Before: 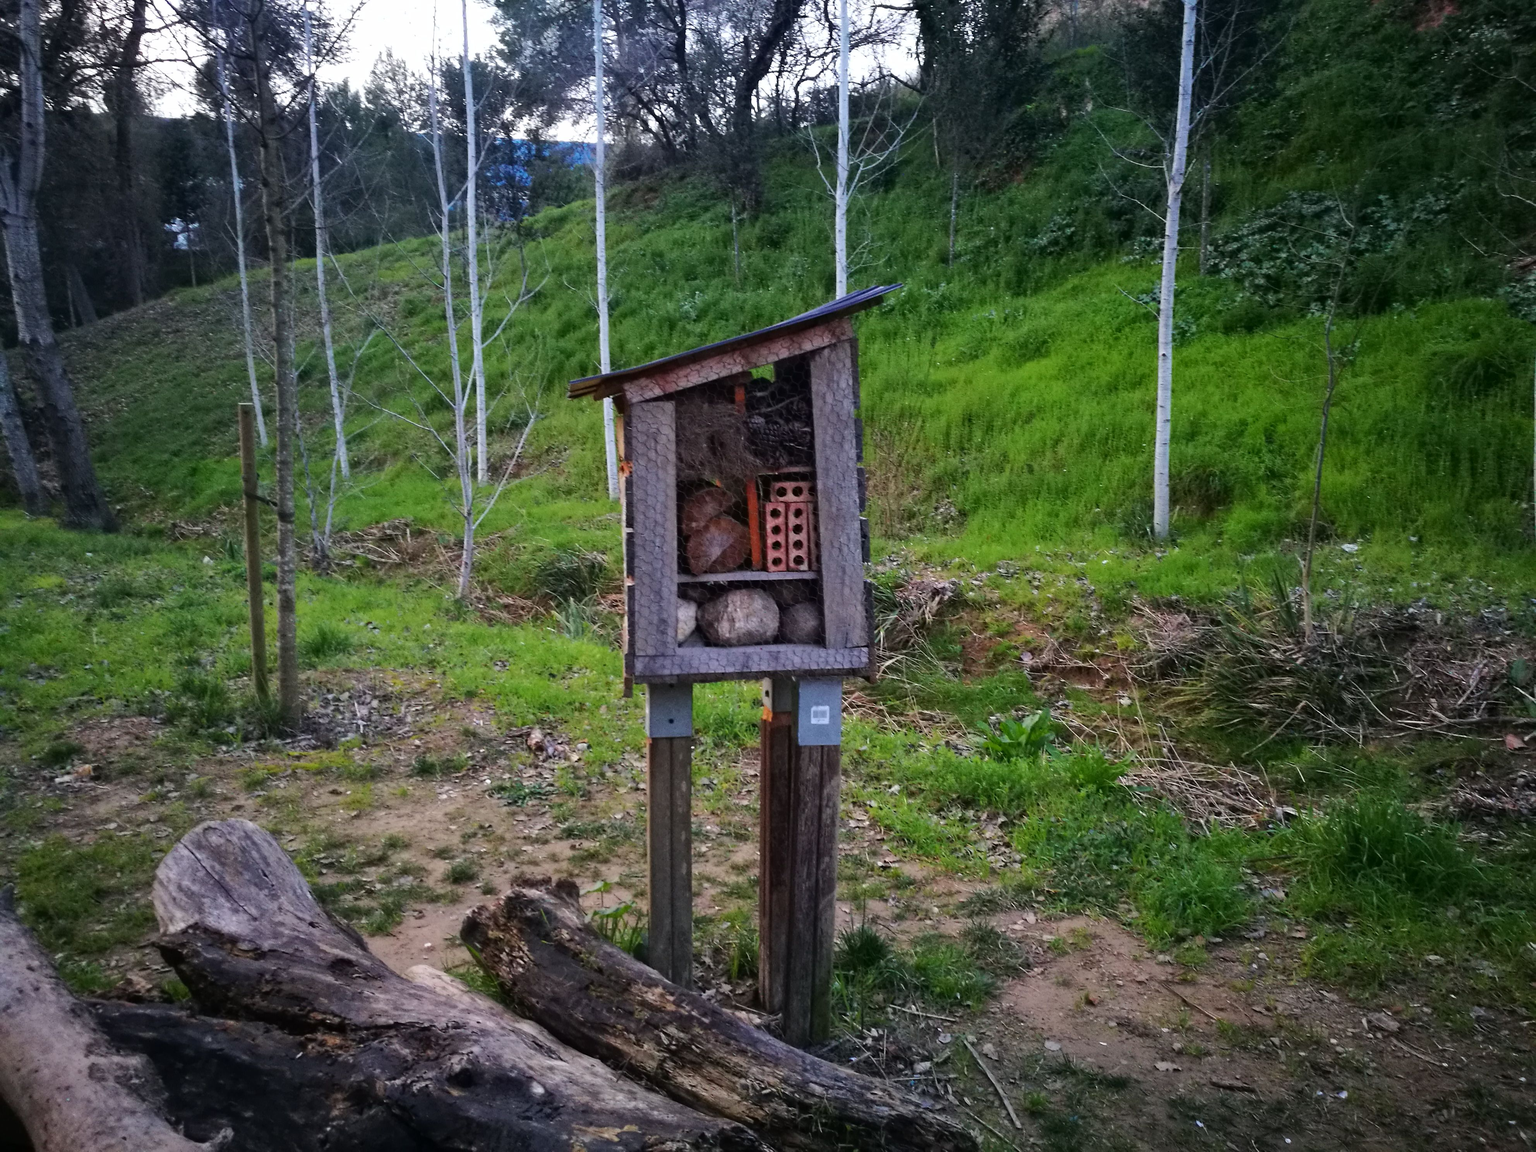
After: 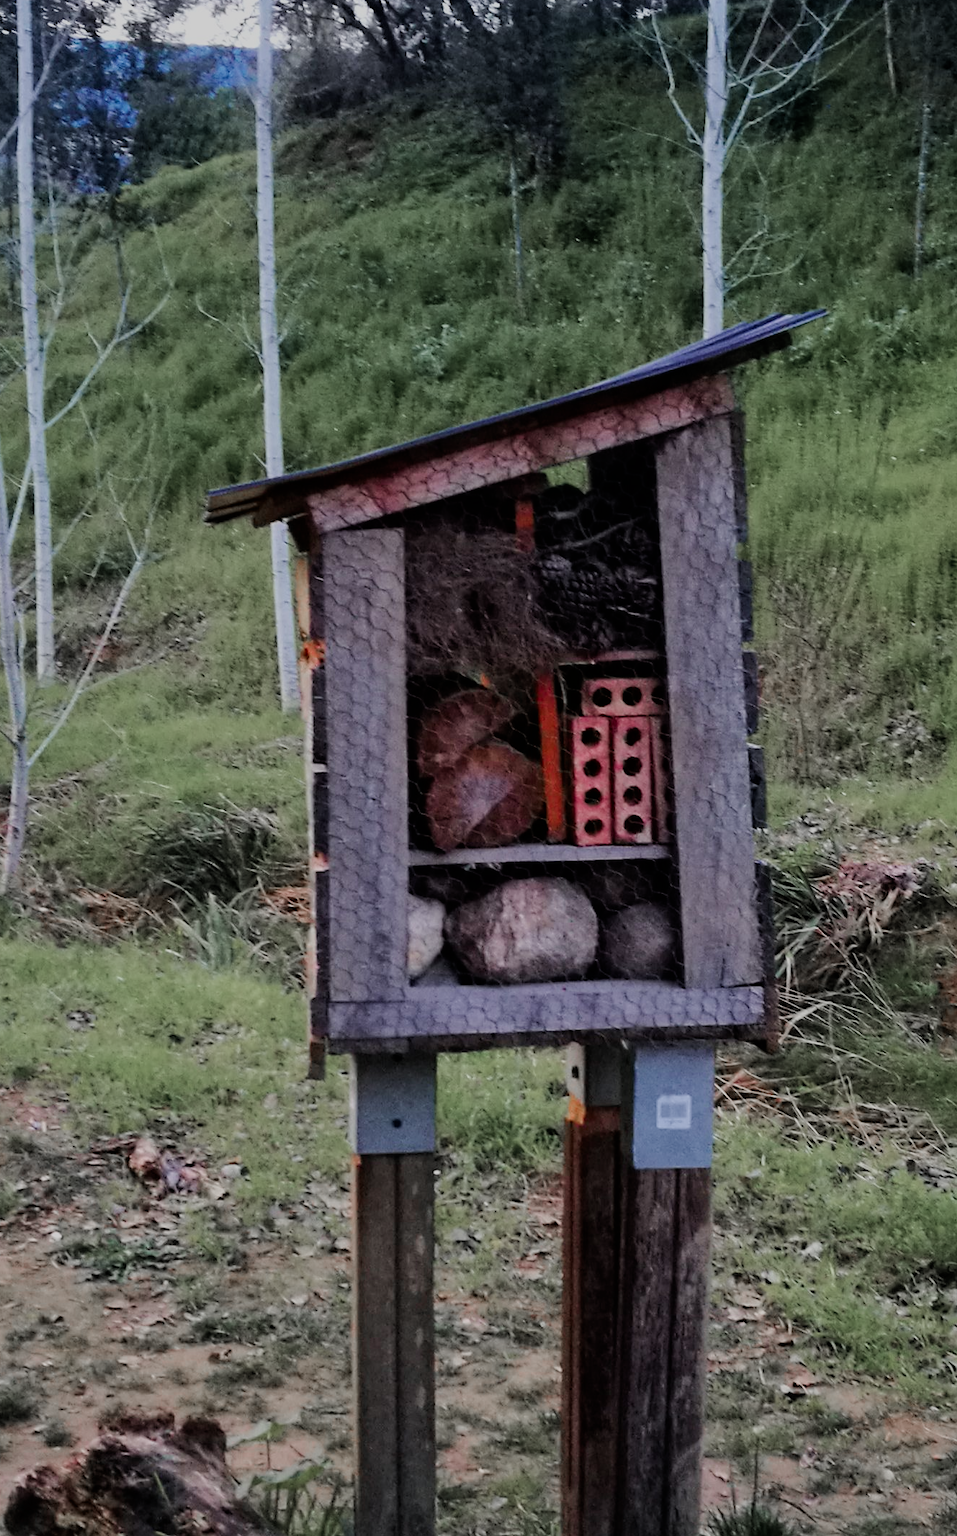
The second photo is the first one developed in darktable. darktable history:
color zones: curves: ch1 [(0, 0.708) (0.088, 0.648) (0.245, 0.187) (0.429, 0.326) (0.571, 0.498) (0.714, 0.5) (0.857, 0.5) (1, 0.708)]
filmic rgb: black relative exposure -7.23 EV, white relative exposure 5.38 EV, hardness 3.02, iterations of high-quality reconstruction 0
exposure: exposure -0.046 EV, compensate exposure bias true, compensate highlight preservation false
crop and rotate: left 29.861%, top 10.184%, right 36.6%, bottom 18.117%
